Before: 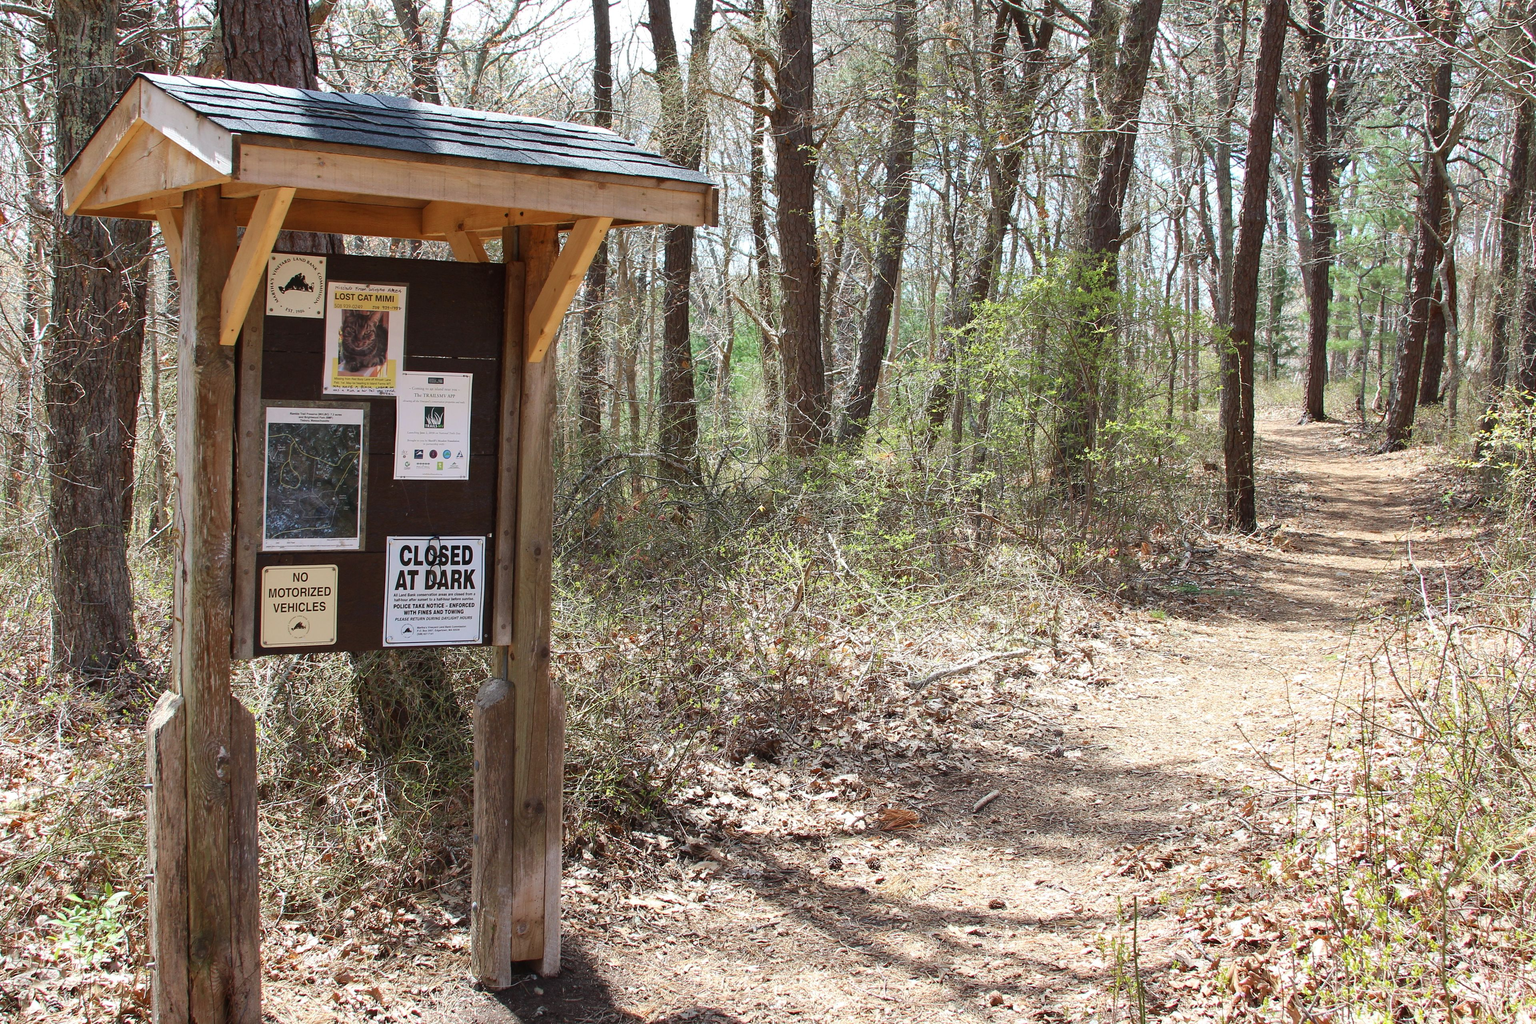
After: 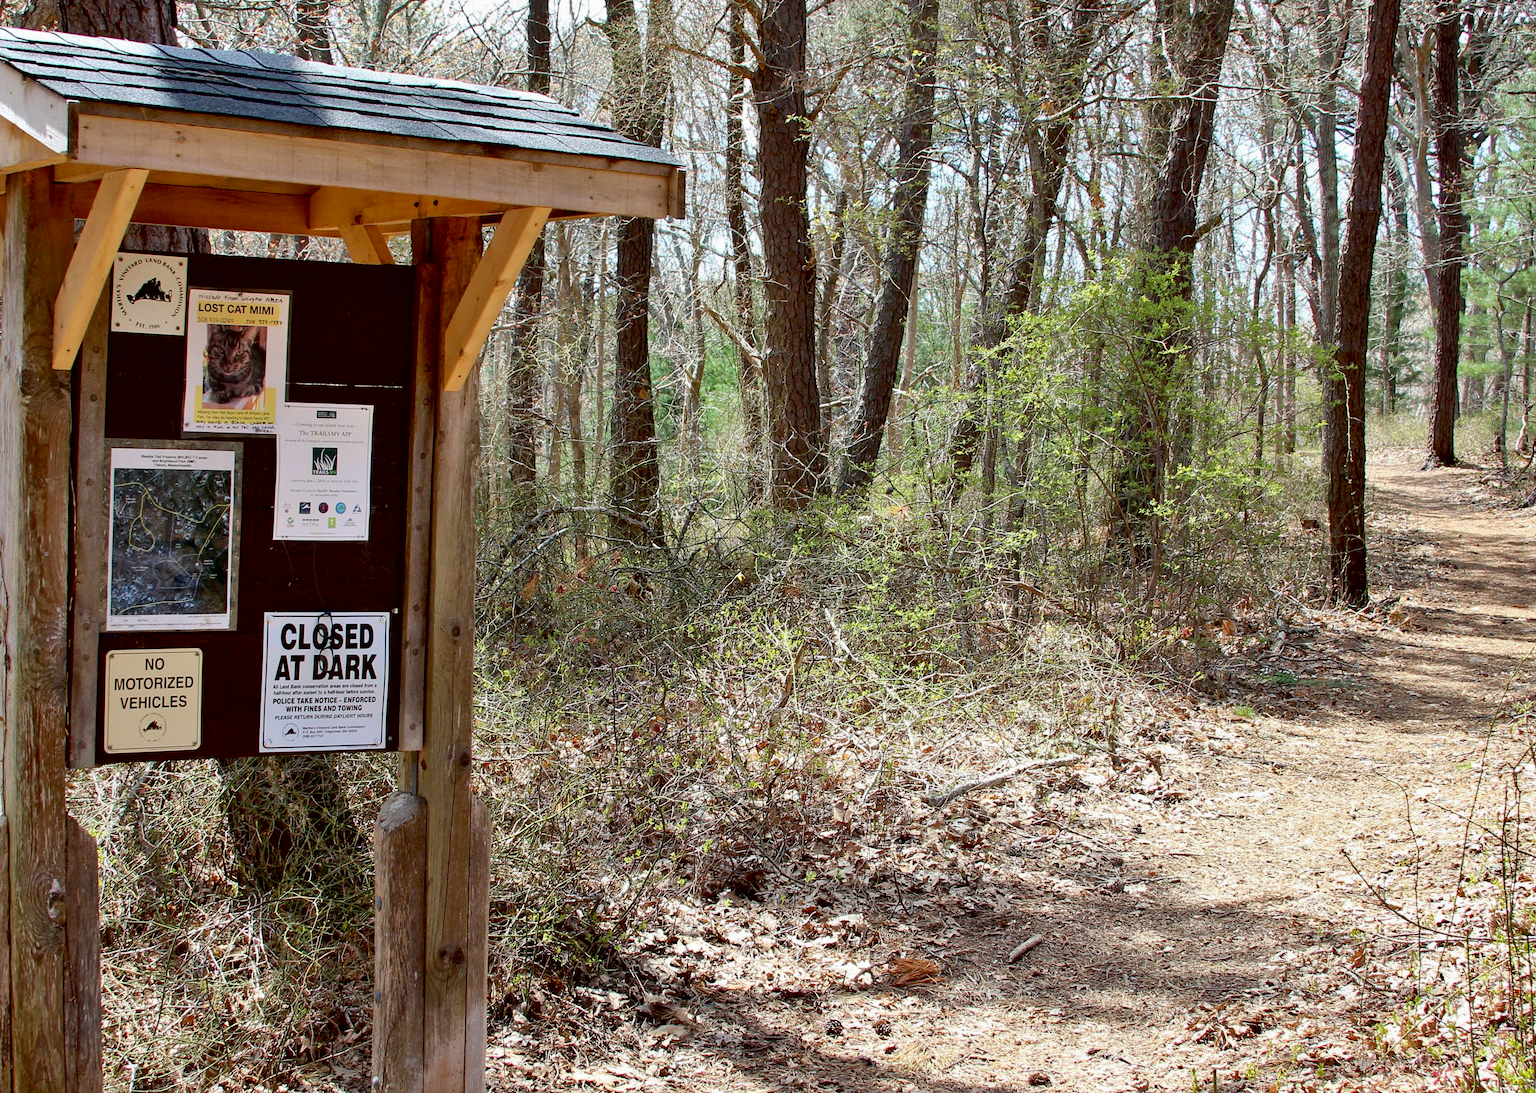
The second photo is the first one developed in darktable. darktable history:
shadows and highlights: soften with gaussian
contrast brightness saturation: contrast -0.016, brightness -0.011, saturation 0.038
exposure: black level correction 0.017, exposure -0.009 EV, compensate highlight preservation false
crop: left 11.658%, top 5.336%, right 9.584%, bottom 10.592%
